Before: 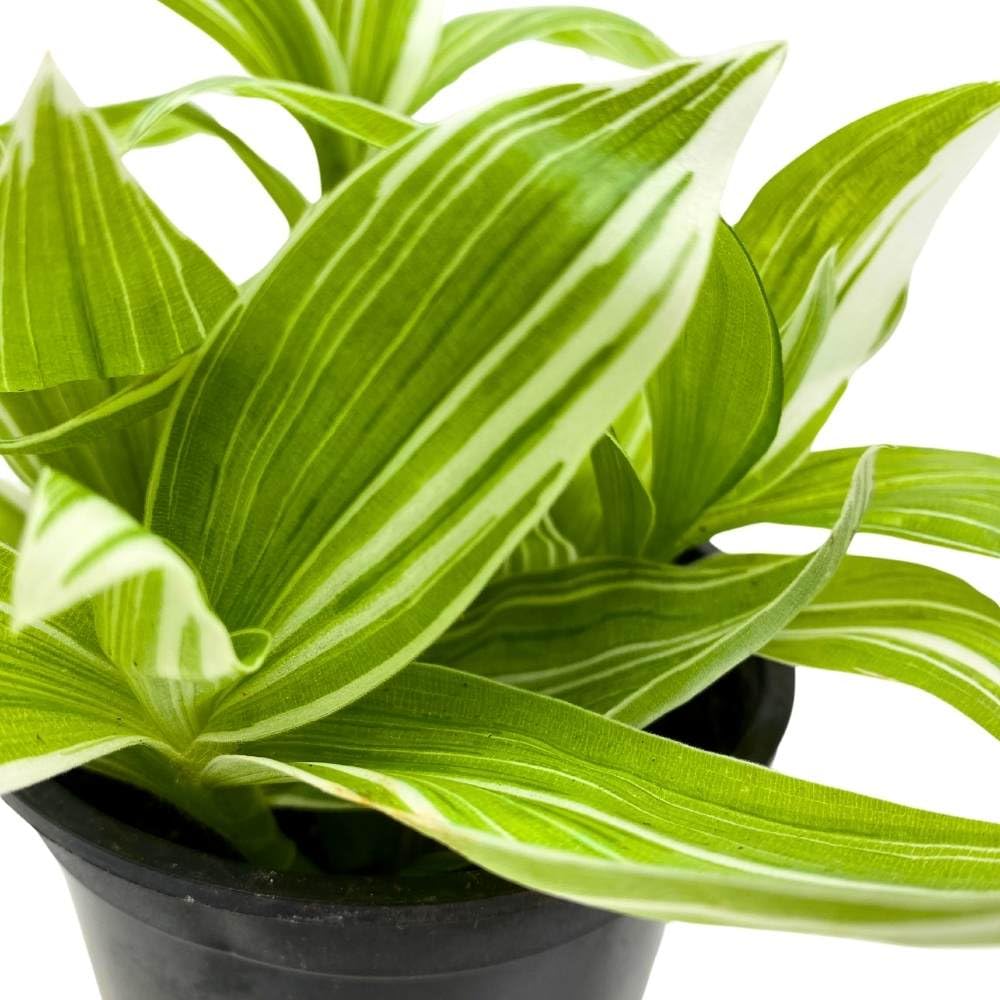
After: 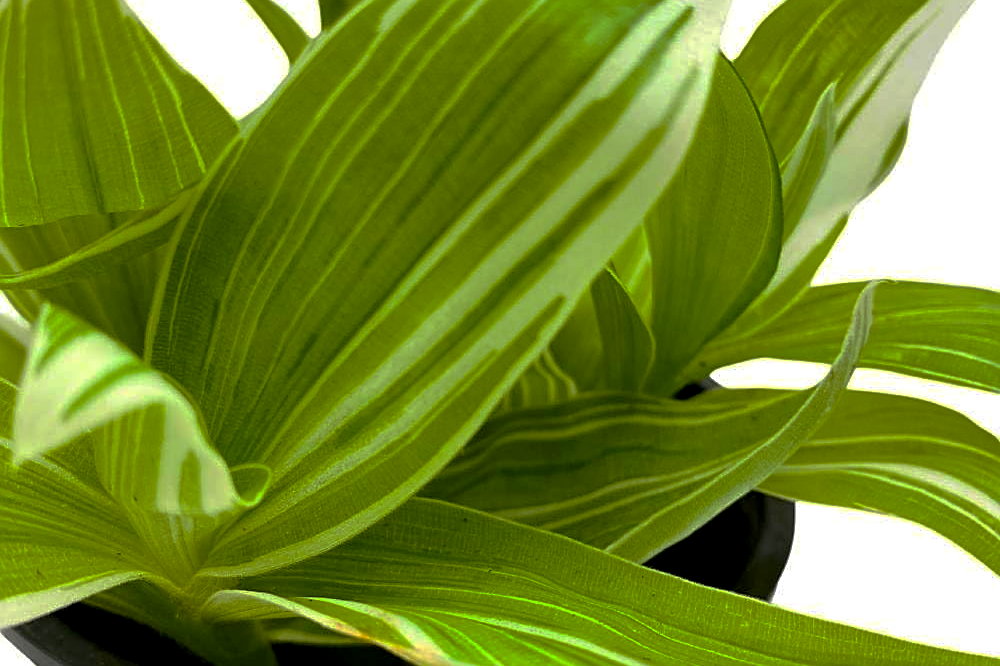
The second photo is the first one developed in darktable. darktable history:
color balance rgb: global offset › luminance -0.265%, perceptual saturation grading › global saturation 30.662%, perceptual brilliance grading › mid-tones 9.143%, perceptual brilliance grading › shadows 15.588%
shadows and highlights: radius 125.37, shadows 30.54, highlights -30.97, highlights color adjustment 0.19%, low approximation 0.01, soften with gaussian
base curve: curves: ch0 [(0, 0) (0.841, 0.609) (1, 1)], preserve colors none
crop: top 16.593%, bottom 16.757%
sharpen: on, module defaults
